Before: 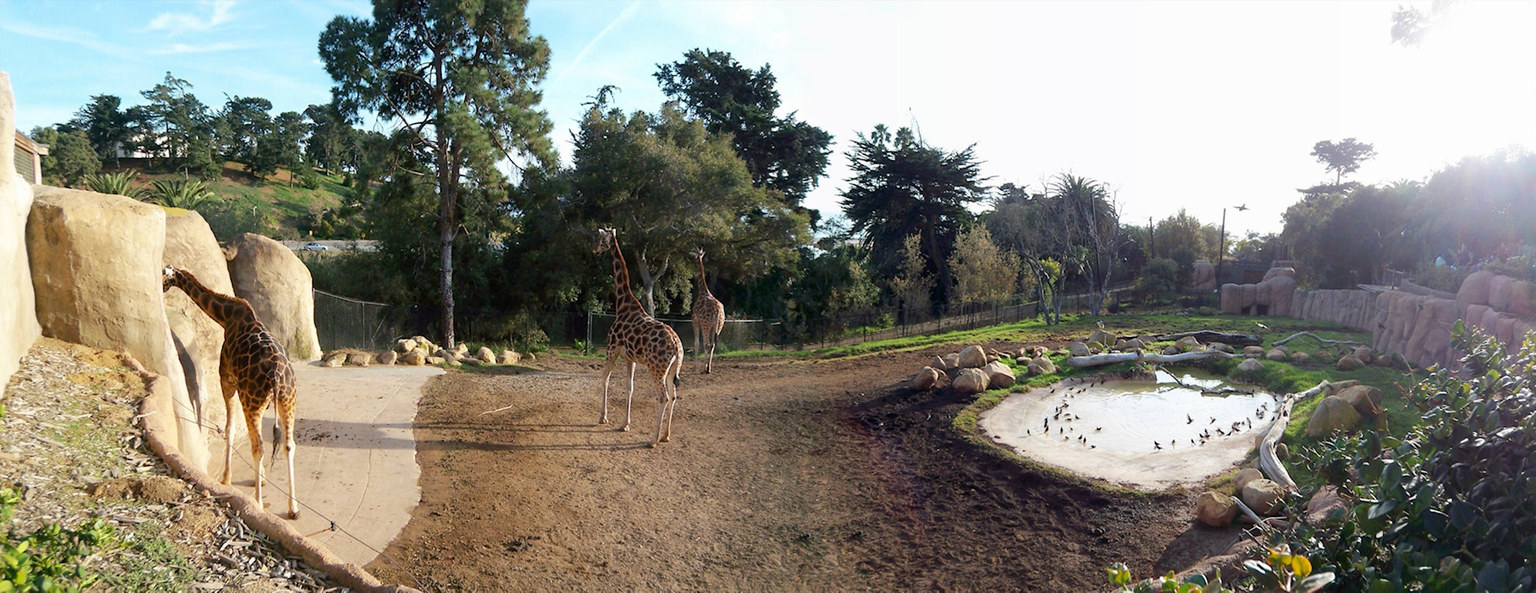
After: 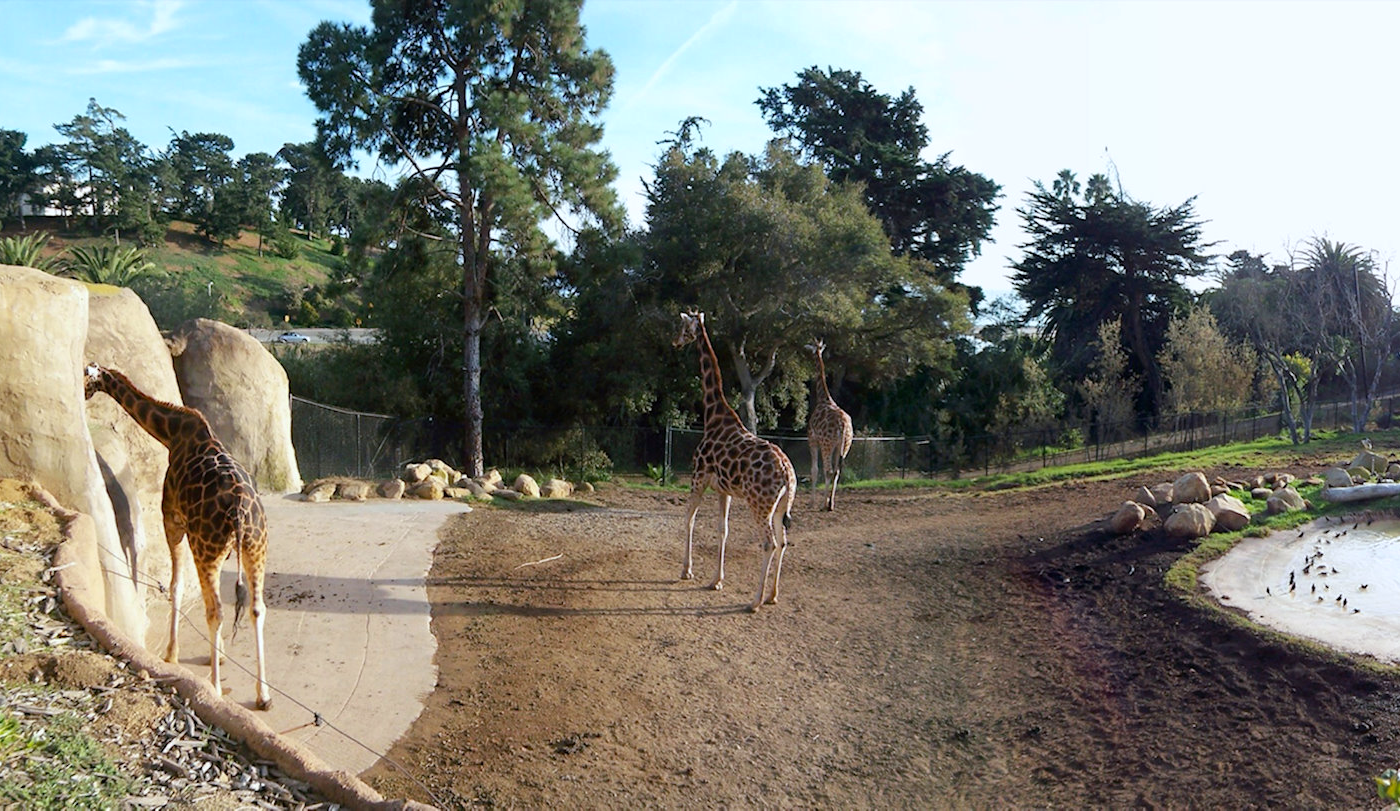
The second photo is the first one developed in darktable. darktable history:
white balance: red 0.967, blue 1.049
crop and rotate: left 6.617%, right 26.717%
